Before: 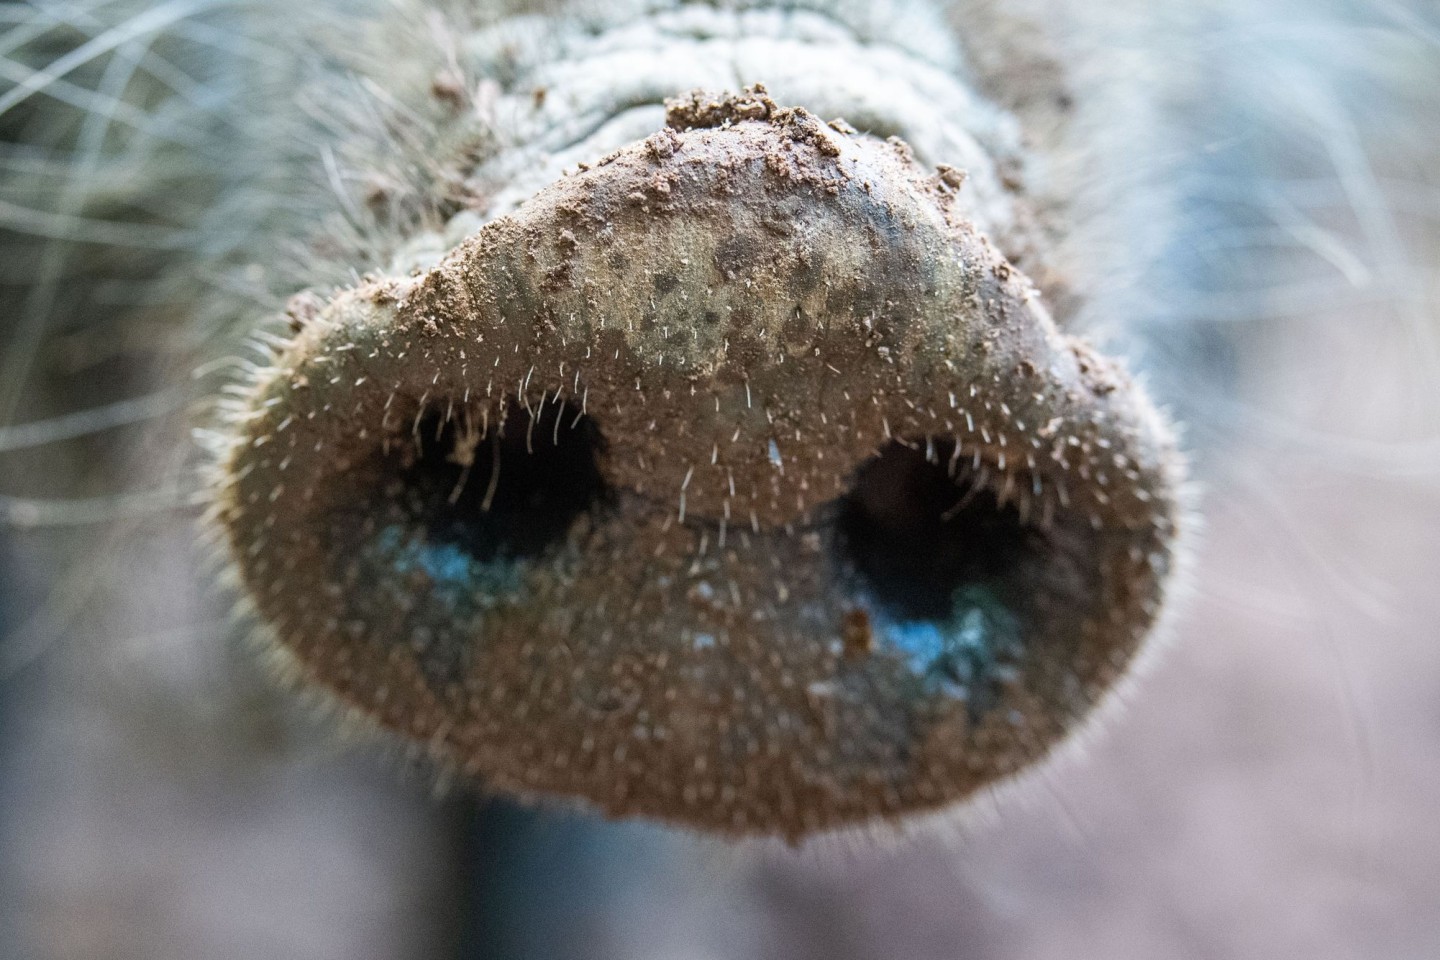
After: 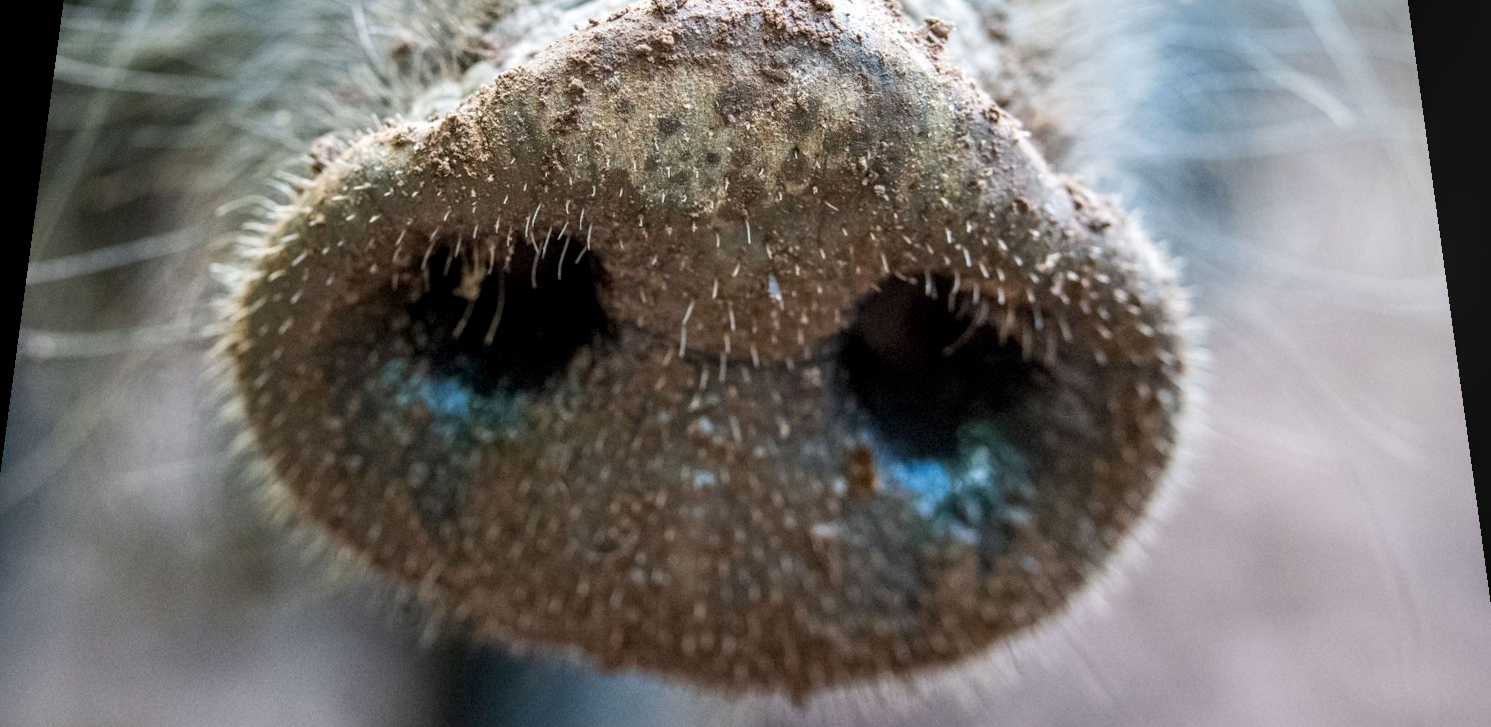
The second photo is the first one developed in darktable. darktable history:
rotate and perspective: rotation 0.128°, lens shift (vertical) -0.181, lens shift (horizontal) -0.044, shear 0.001, automatic cropping off
local contrast: on, module defaults
crop and rotate: left 2.991%, top 13.302%, right 1.981%, bottom 12.636%
